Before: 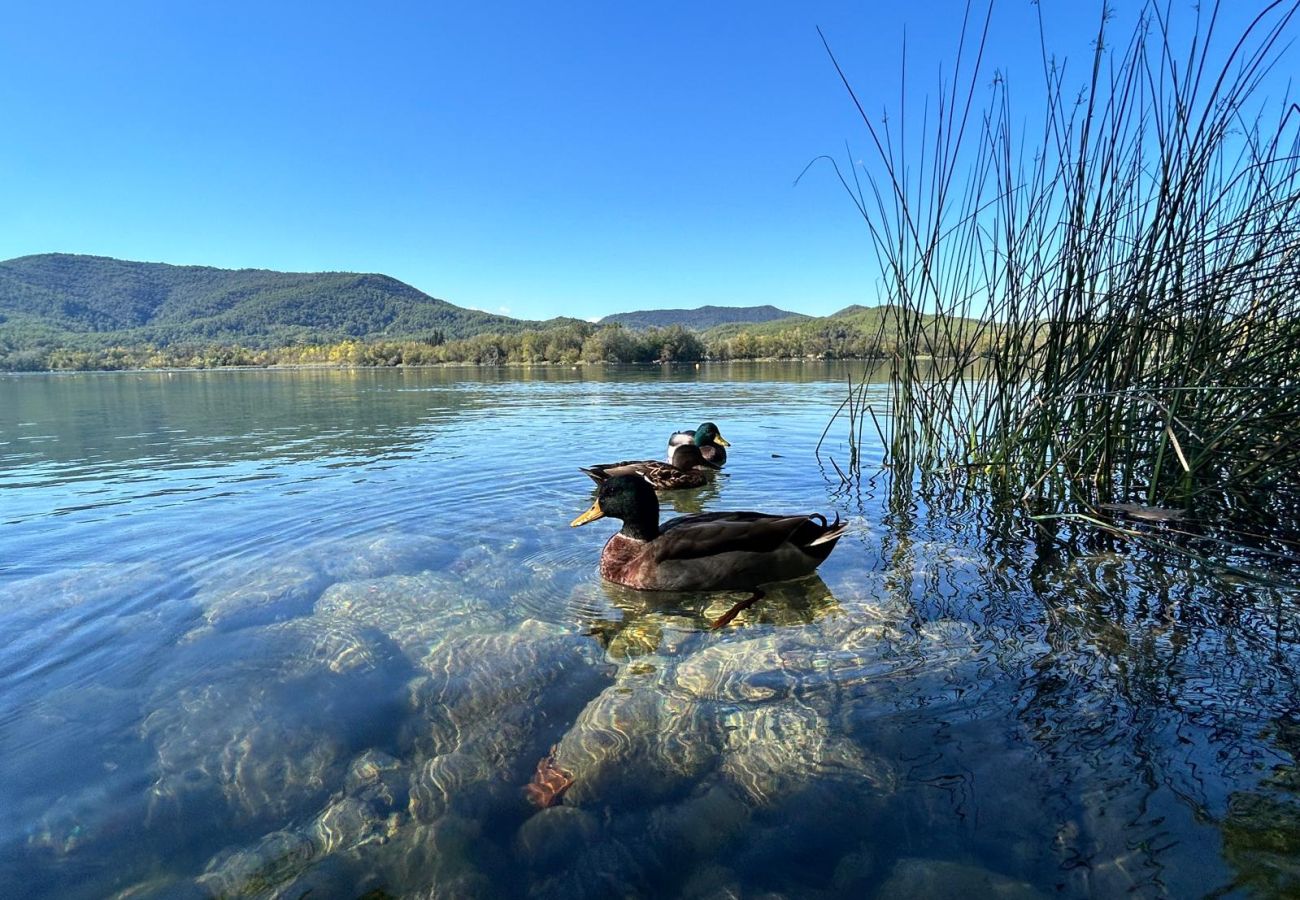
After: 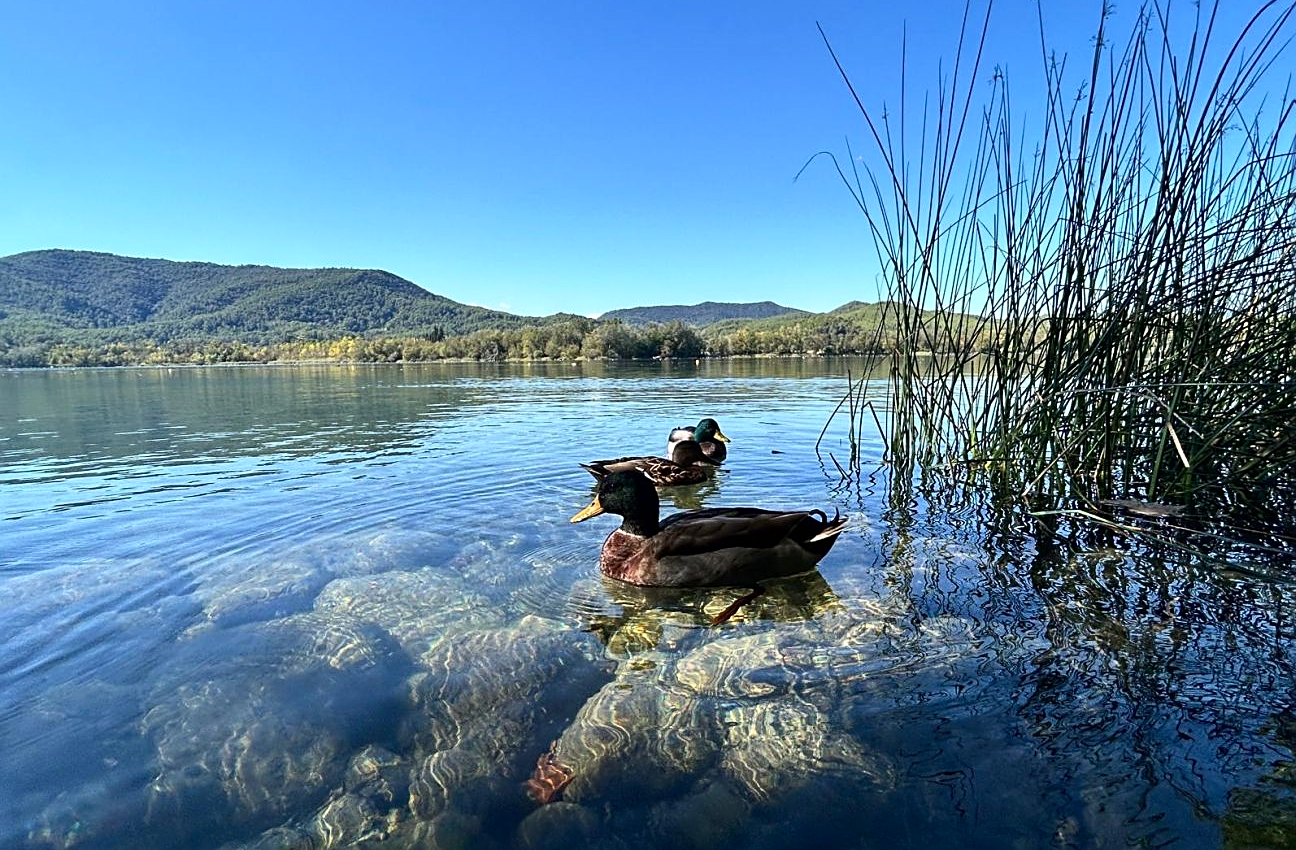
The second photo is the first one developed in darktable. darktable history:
crop: top 0.448%, right 0.264%, bottom 5.045%
sharpen: on, module defaults
contrast brightness saturation: contrast 0.14
